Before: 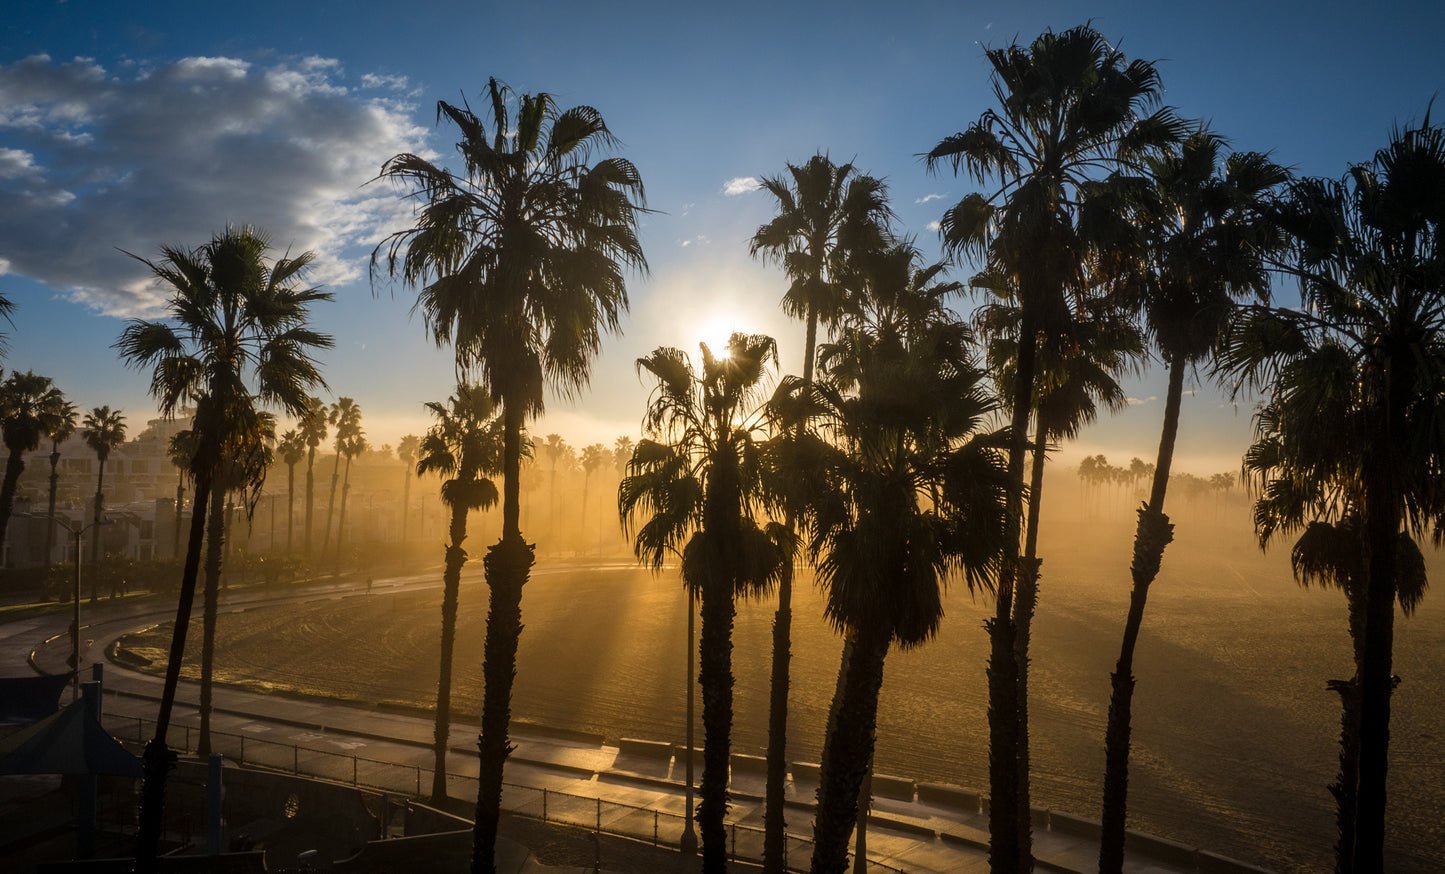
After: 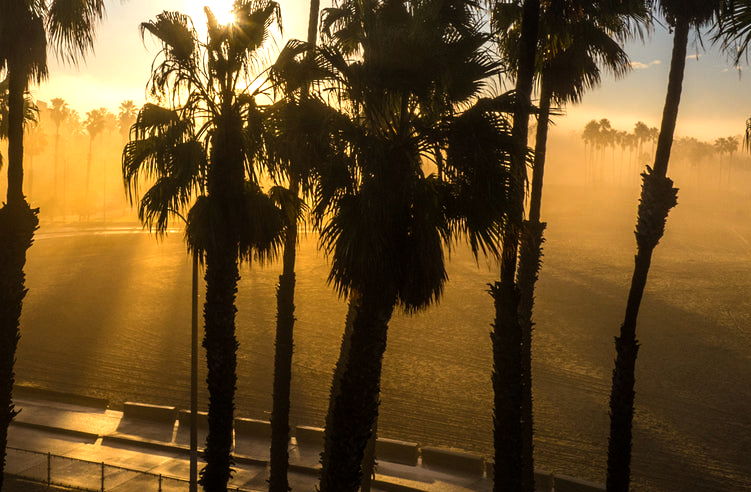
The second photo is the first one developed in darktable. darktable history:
tone equalizer: -8 EV -0.734 EV, -7 EV -0.703 EV, -6 EV -0.599 EV, -5 EV -0.375 EV, -3 EV 0.378 EV, -2 EV 0.6 EV, -1 EV 0.696 EV, +0 EV 0.762 EV, edges refinement/feathering 500, mask exposure compensation -1.57 EV, preserve details guided filter
crop: left 34.355%, top 38.516%, right 13.636%, bottom 5.161%
color balance rgb: highlights gain › chroma 2.041%, highlights gain › hue 72.94°, perceptual saturation grading › global saturation 0.334%, perceptual brilliance grading › global brilliance 2.915%, perceptual brilliance grading › highlights -3.212%, perceptual brilliance grading › shadows 2.641%, global vibrance 20.619%
